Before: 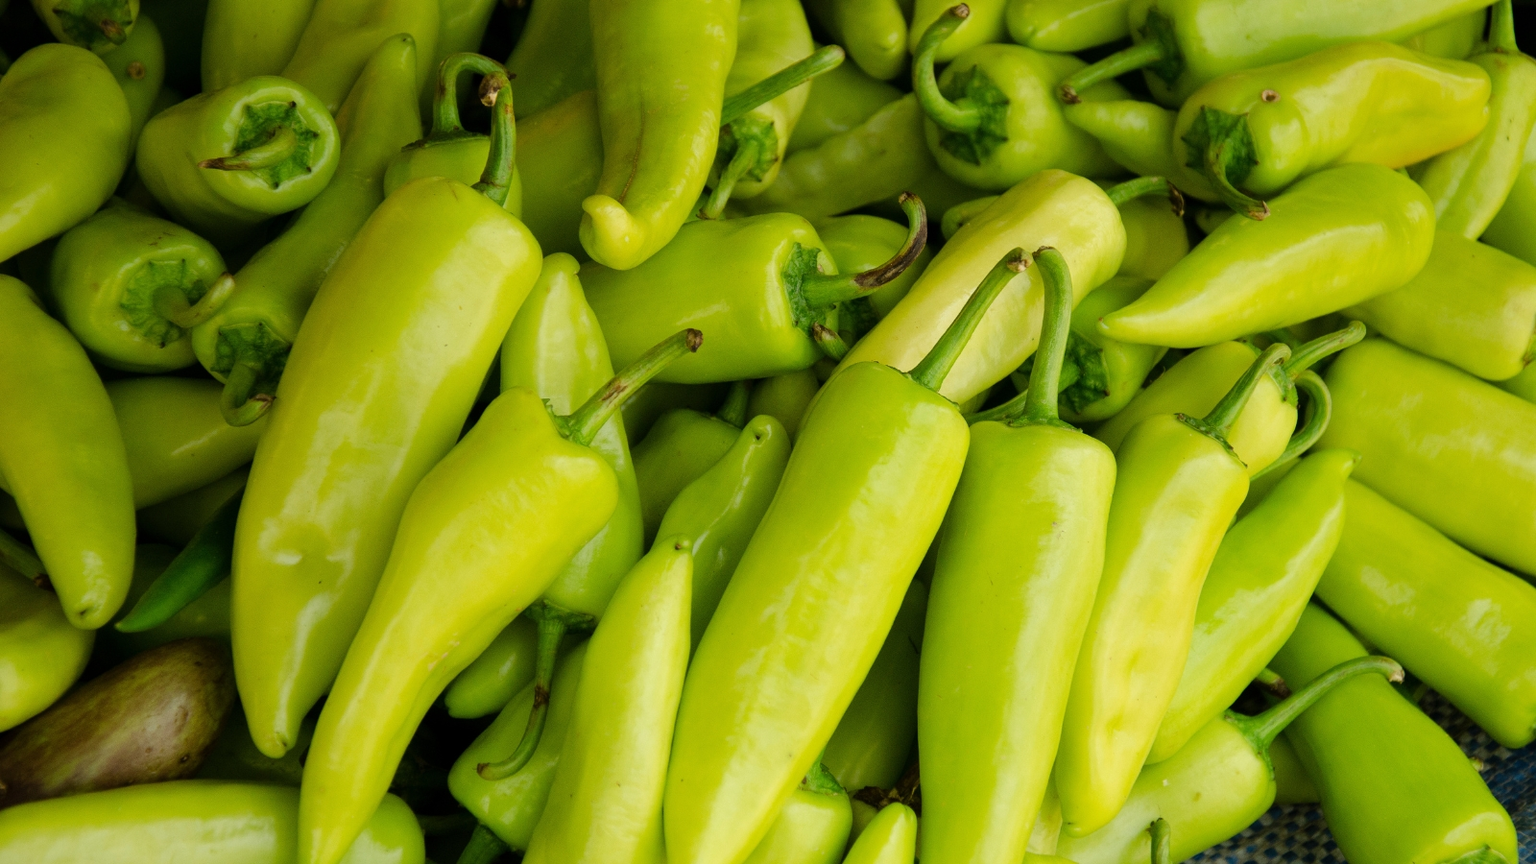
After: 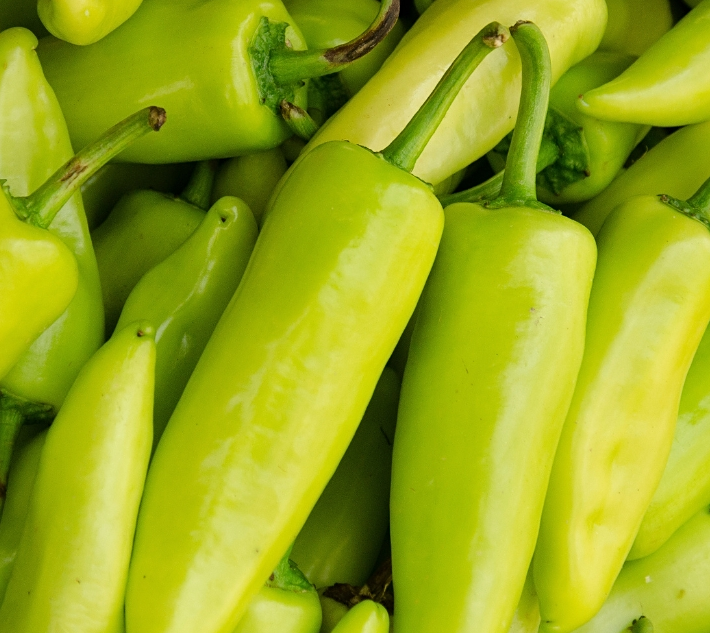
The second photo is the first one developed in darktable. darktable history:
sharpen: amount 0.2
crop: left 35.432%, top 26.233%, right 20.145%, bottom 3.432%
